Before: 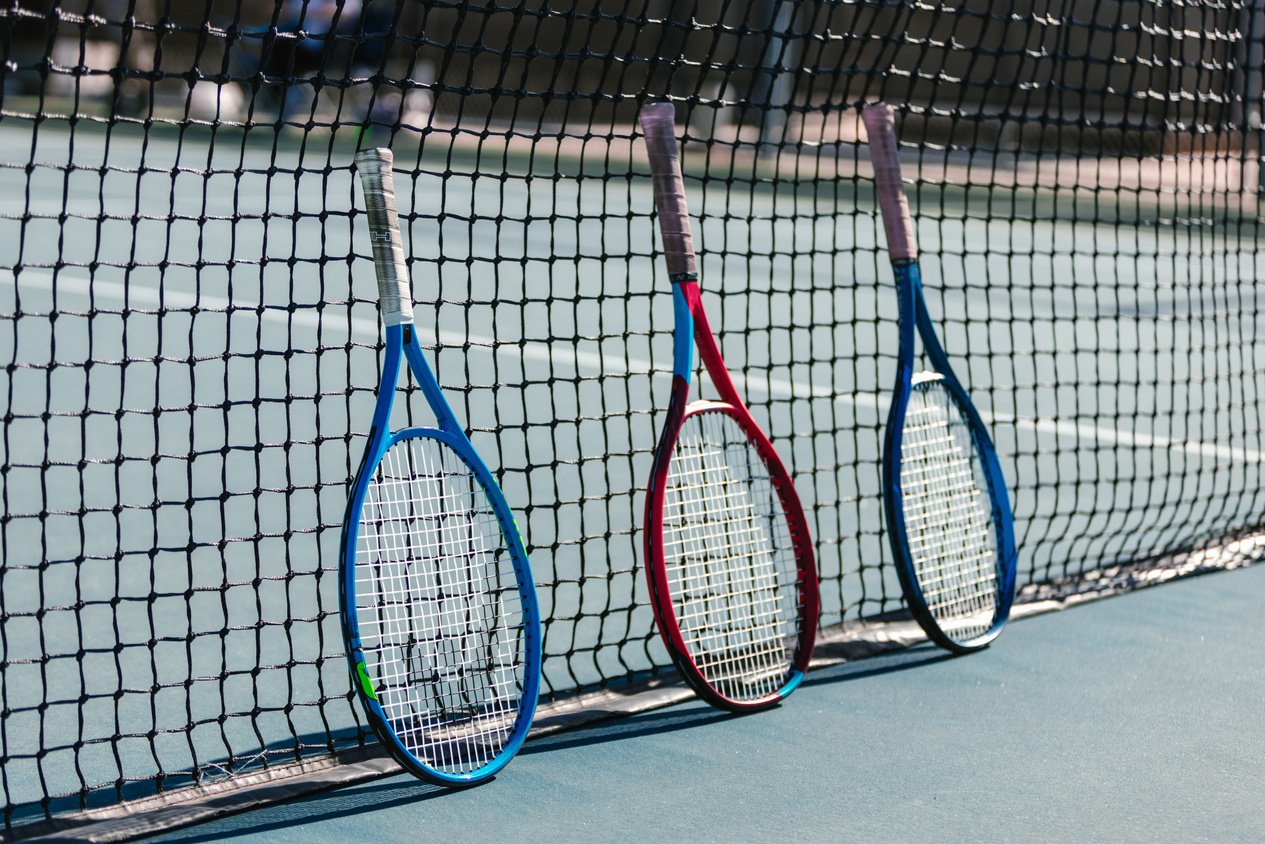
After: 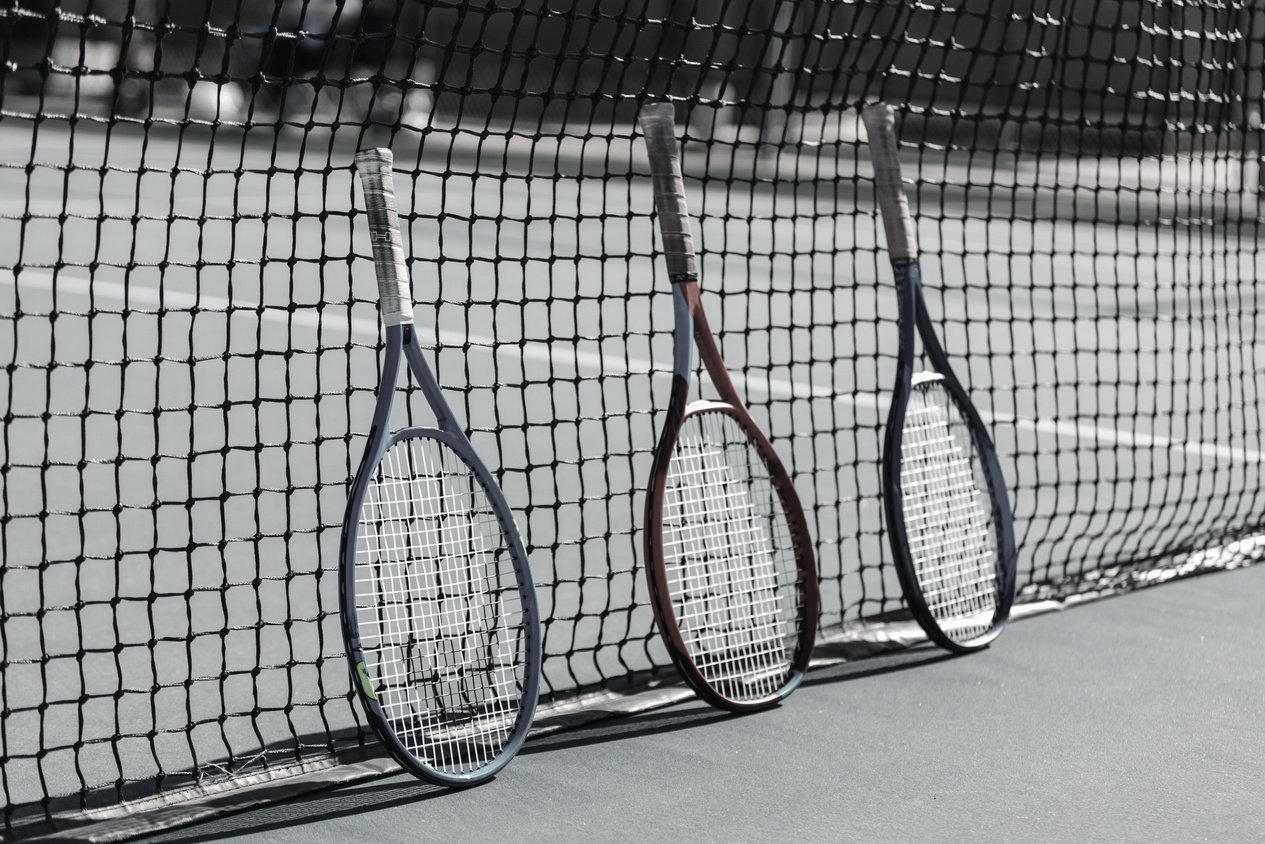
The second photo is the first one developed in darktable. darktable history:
color correction: highlights b* -0.053, saturation 0.194
exposure: compensate highlight preservation false
